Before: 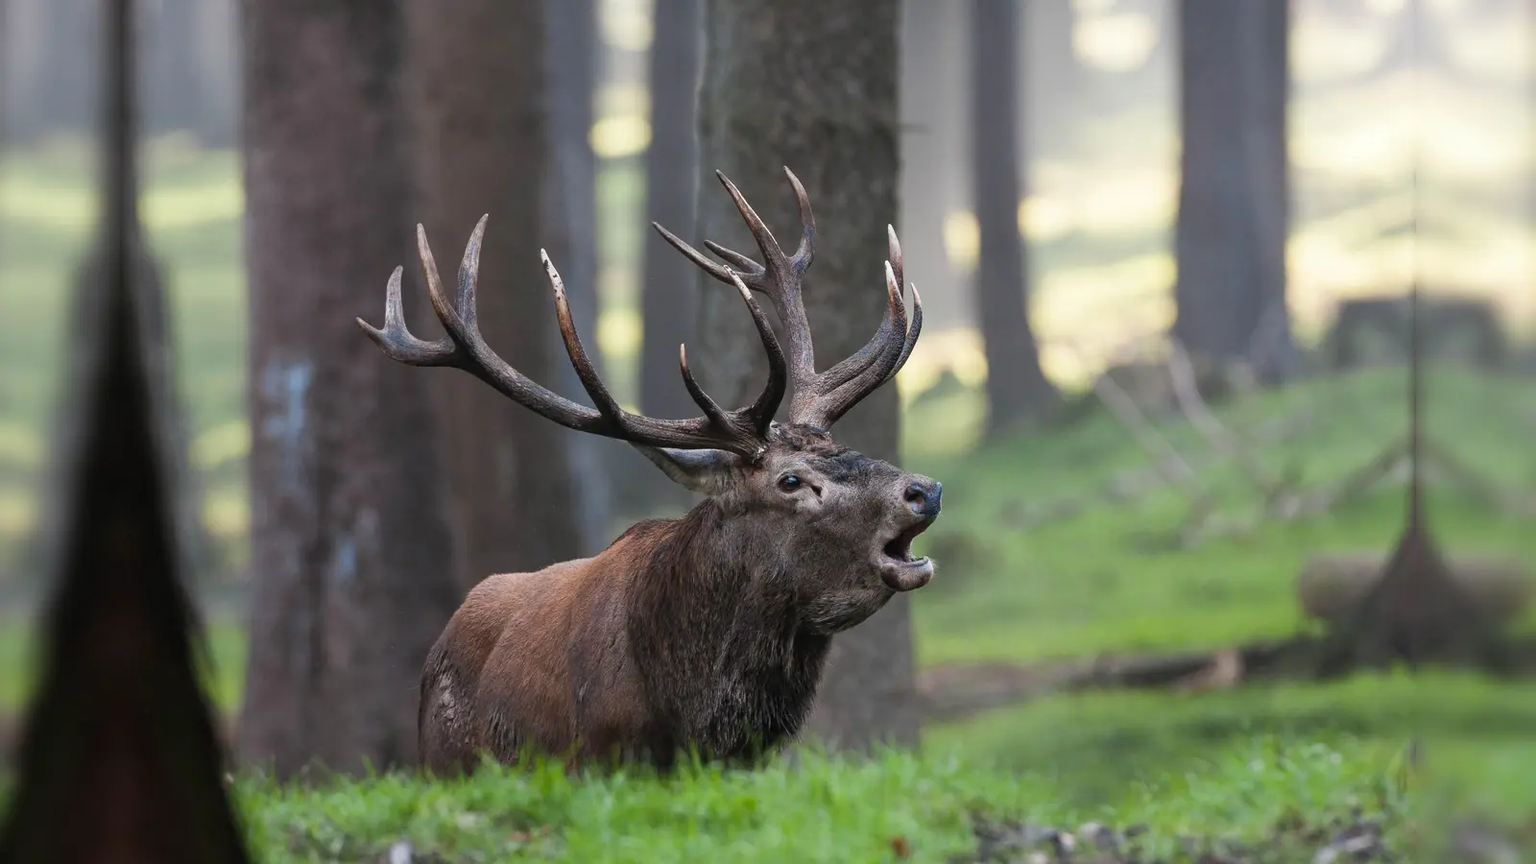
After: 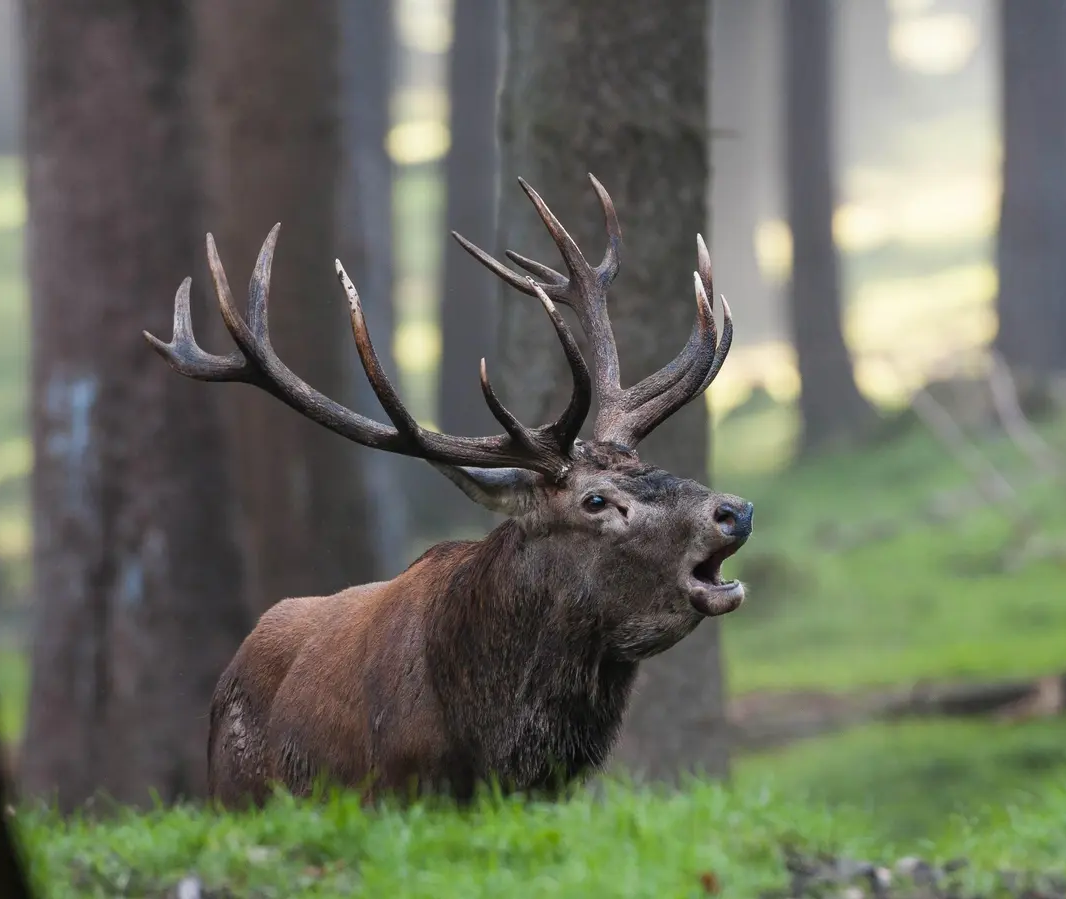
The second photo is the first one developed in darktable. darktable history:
tone equalizer: on, module defaults
shadows and highlights: shadows -23.08, highlights 46.15, soften with gaussian
crop and rotate: left 14.292%, right 19.041%
